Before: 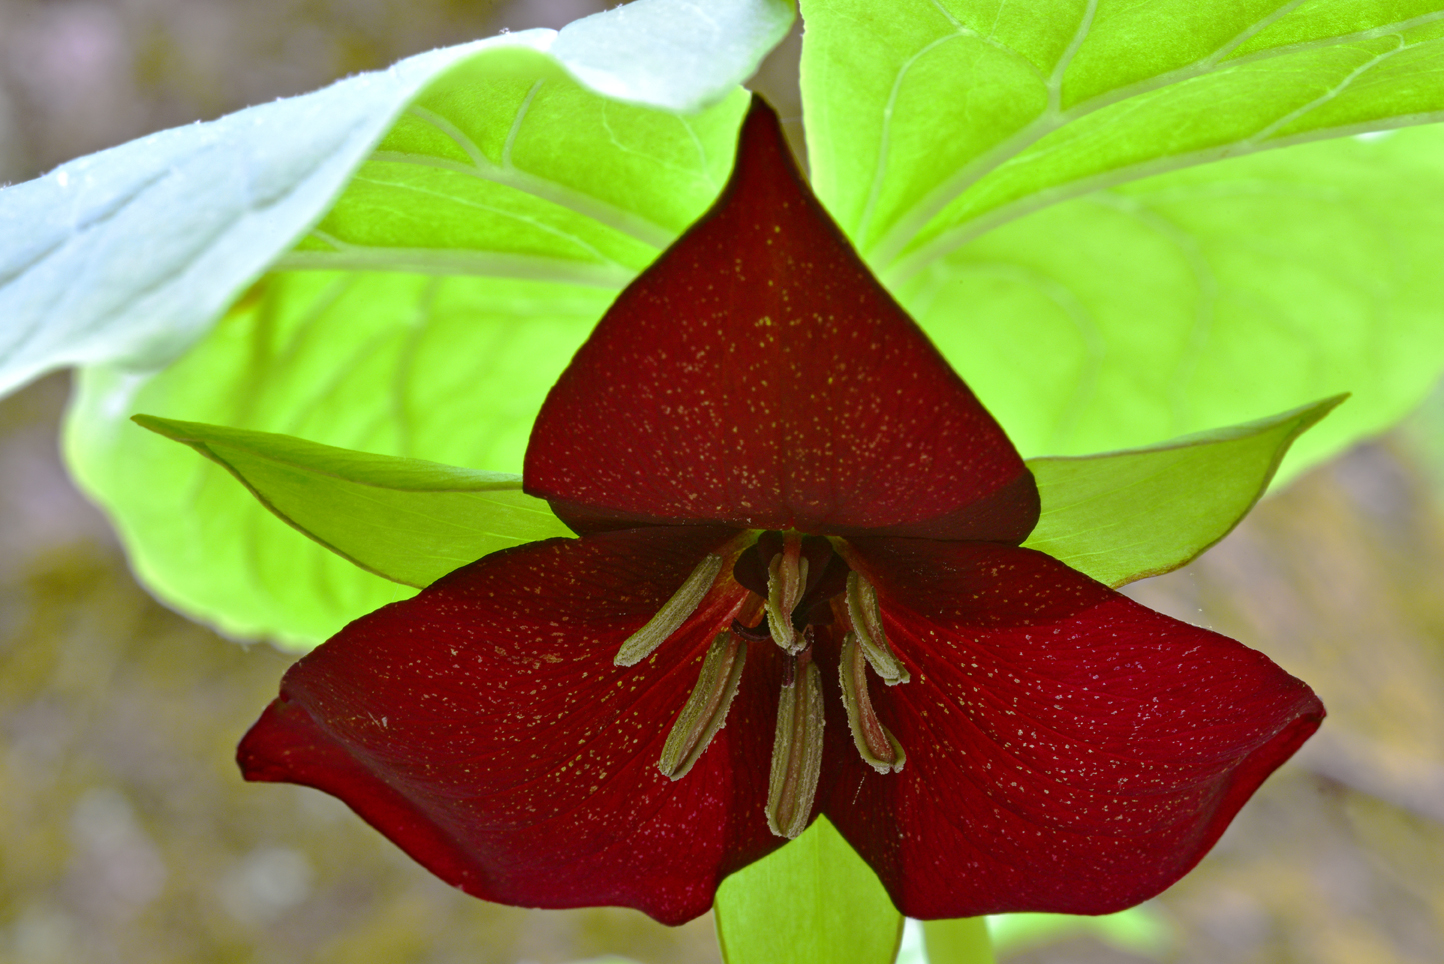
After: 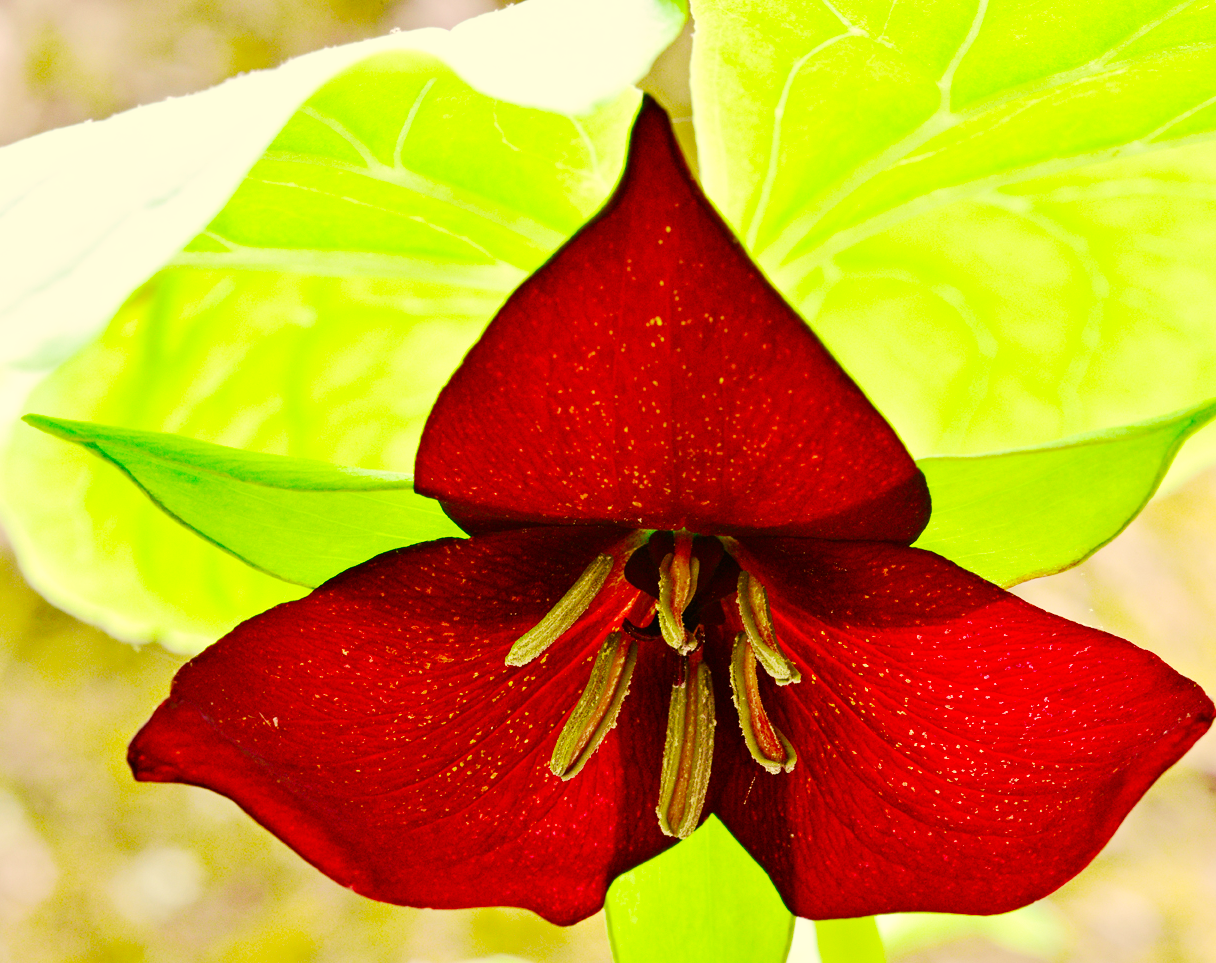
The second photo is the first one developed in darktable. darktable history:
velvia: on, module defaults
base curve: curves: ch0 [(0, 0) (0.007, 0.004) (0.027, 0.03) (0.046, 0.07) (0.207, 0.54) (0.442, 0.872) (0.673, 0.972) (1, 1)], preserve colors none
crop: left 7.598%, right 7.873%
color correction: highlights a* 1.39, highlights b* 17.83
